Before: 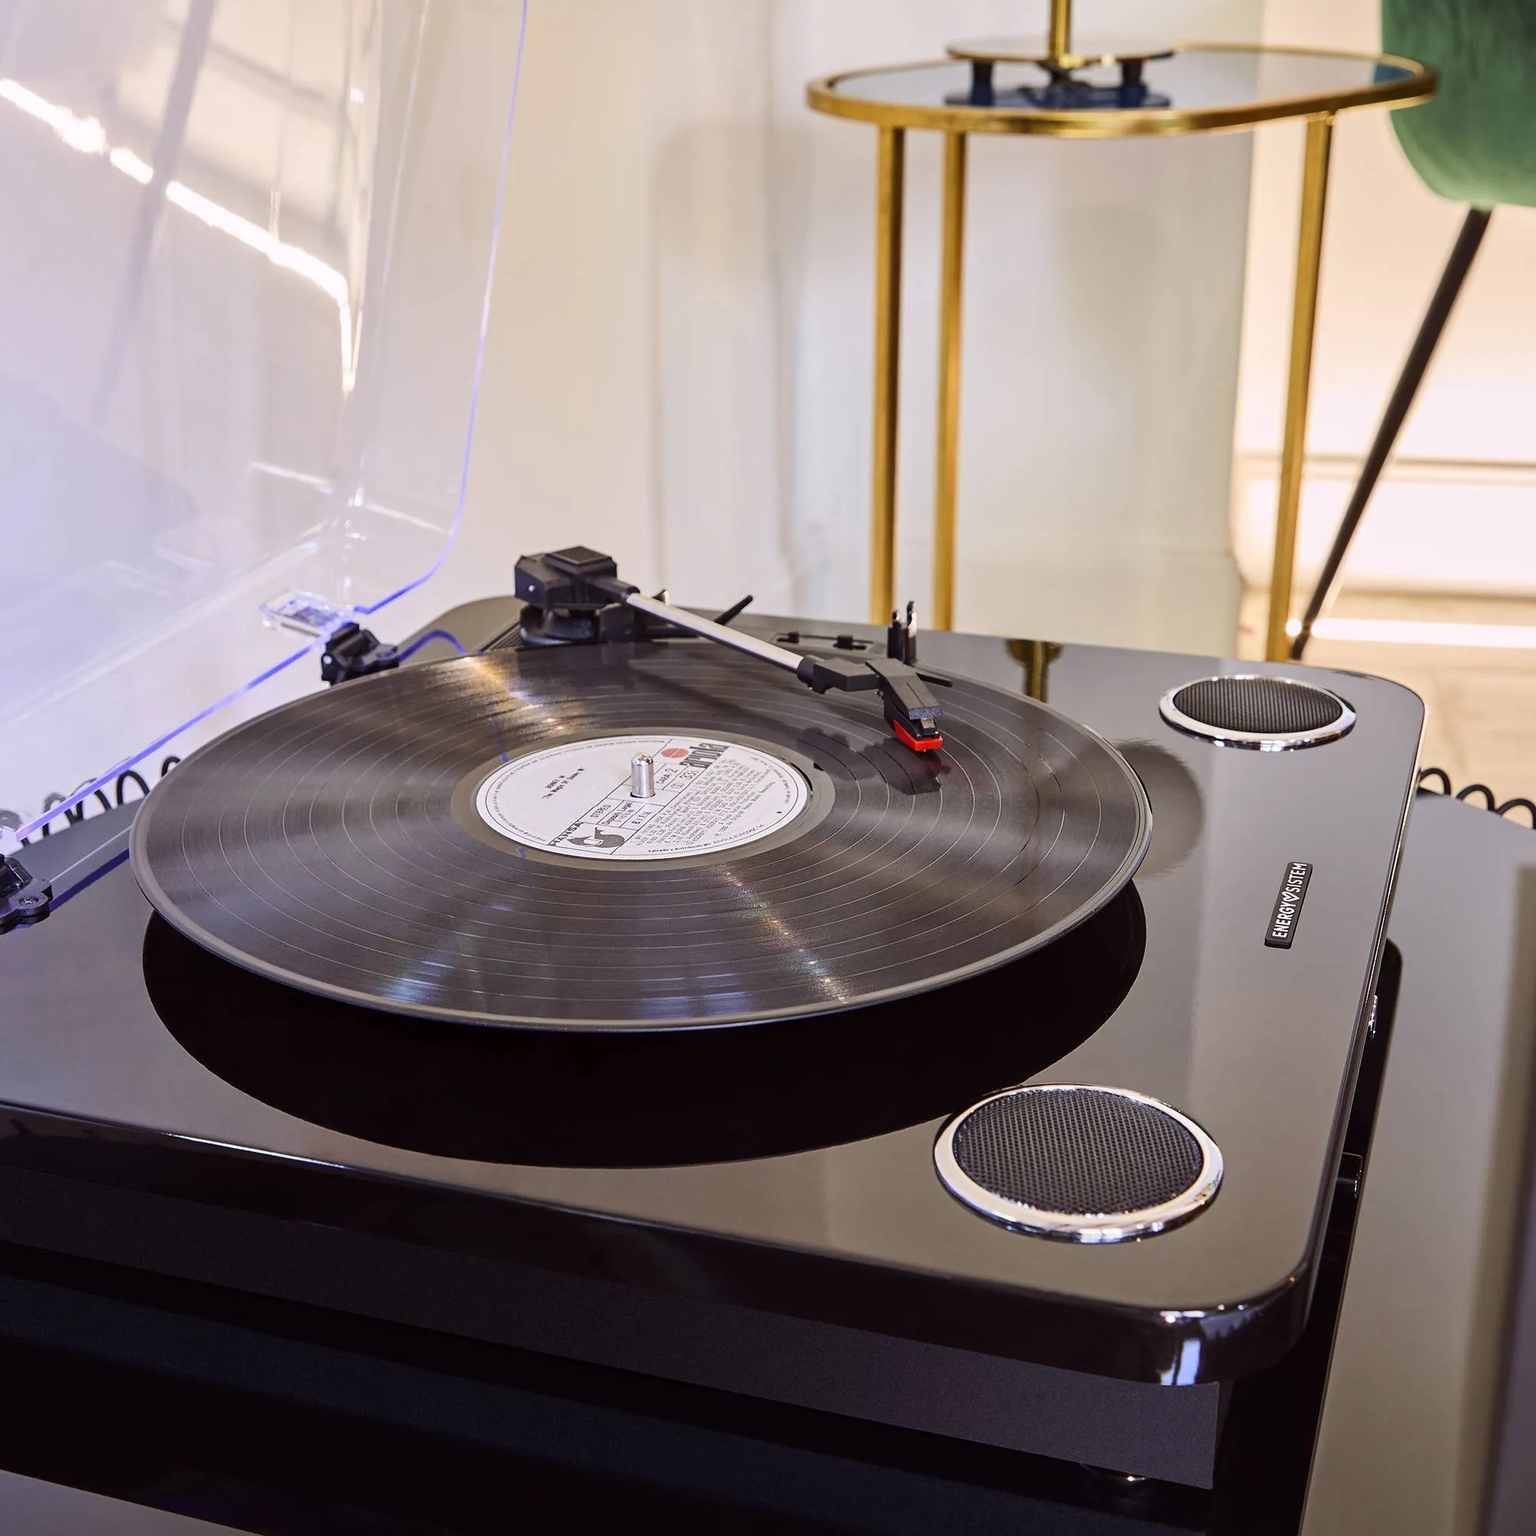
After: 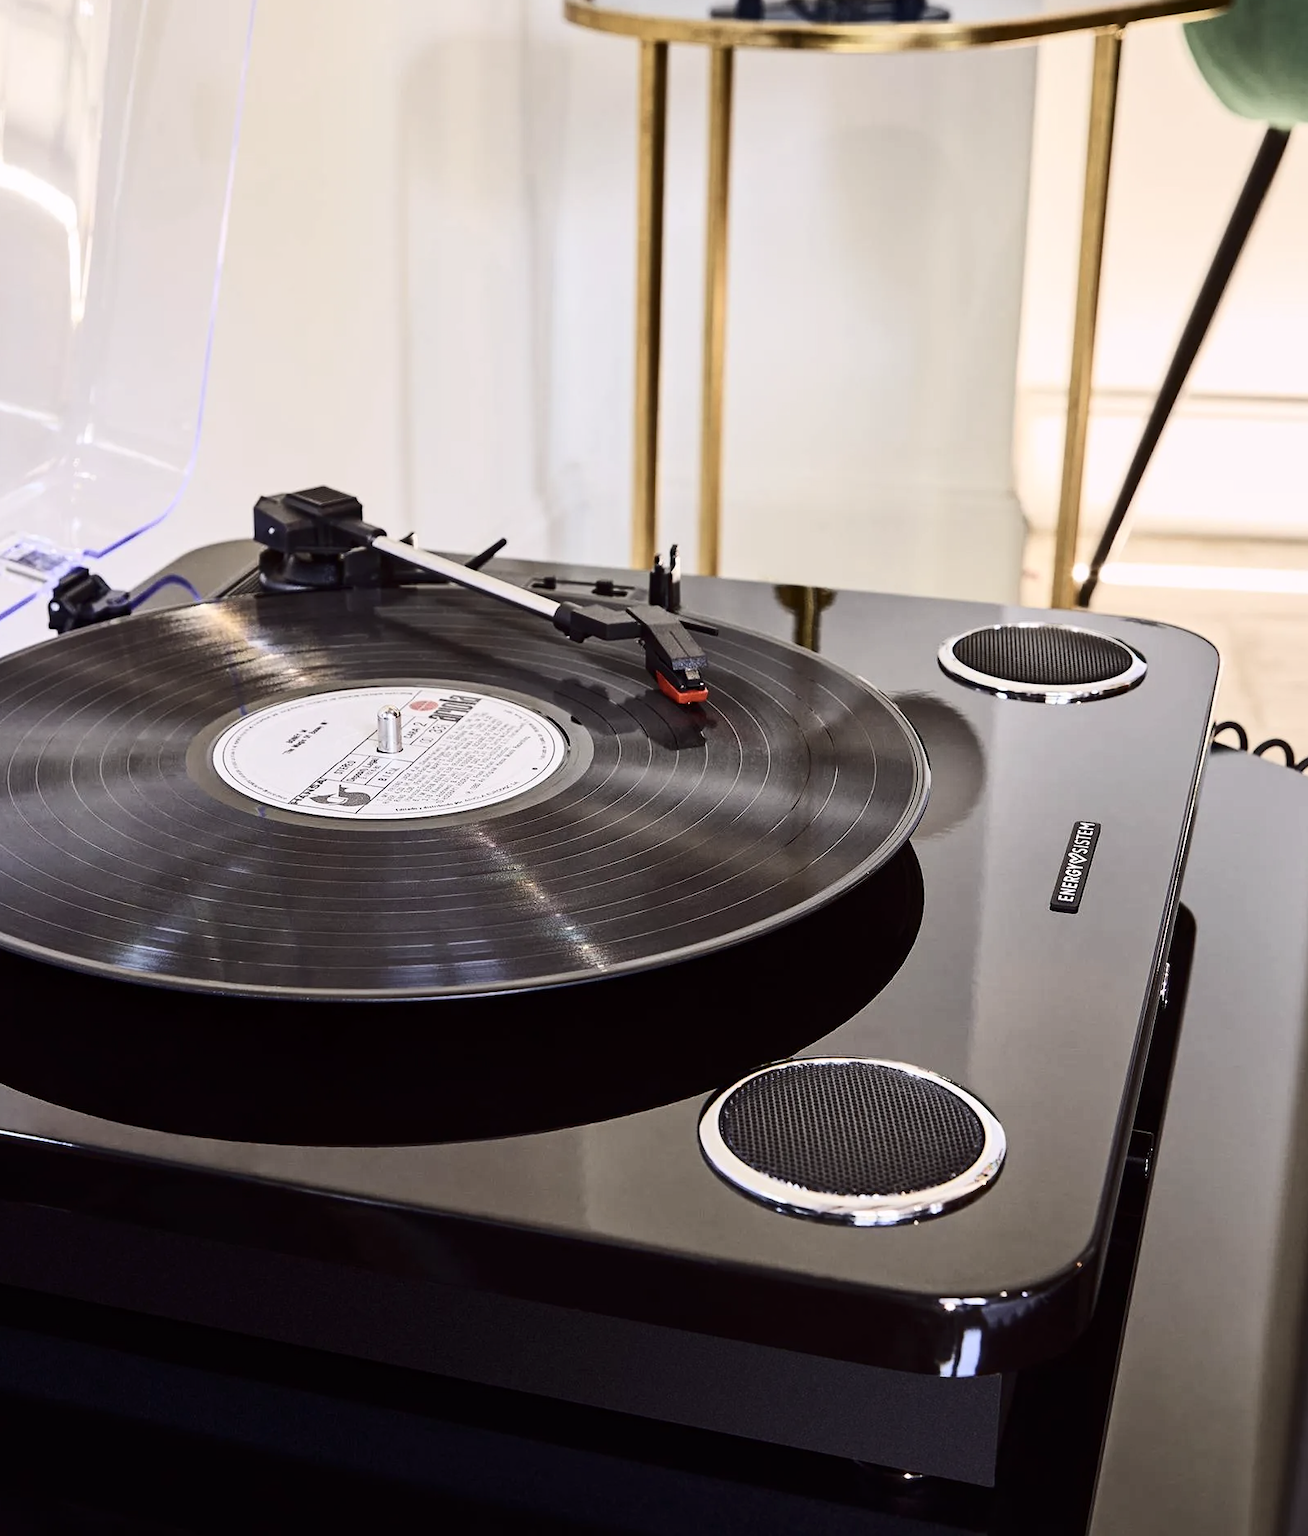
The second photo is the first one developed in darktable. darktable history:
contrast brightness saturation: contrast 0.25, saturation -0.31
crop and rotate: left 17.959%, top 5.771%, right 1.742%
